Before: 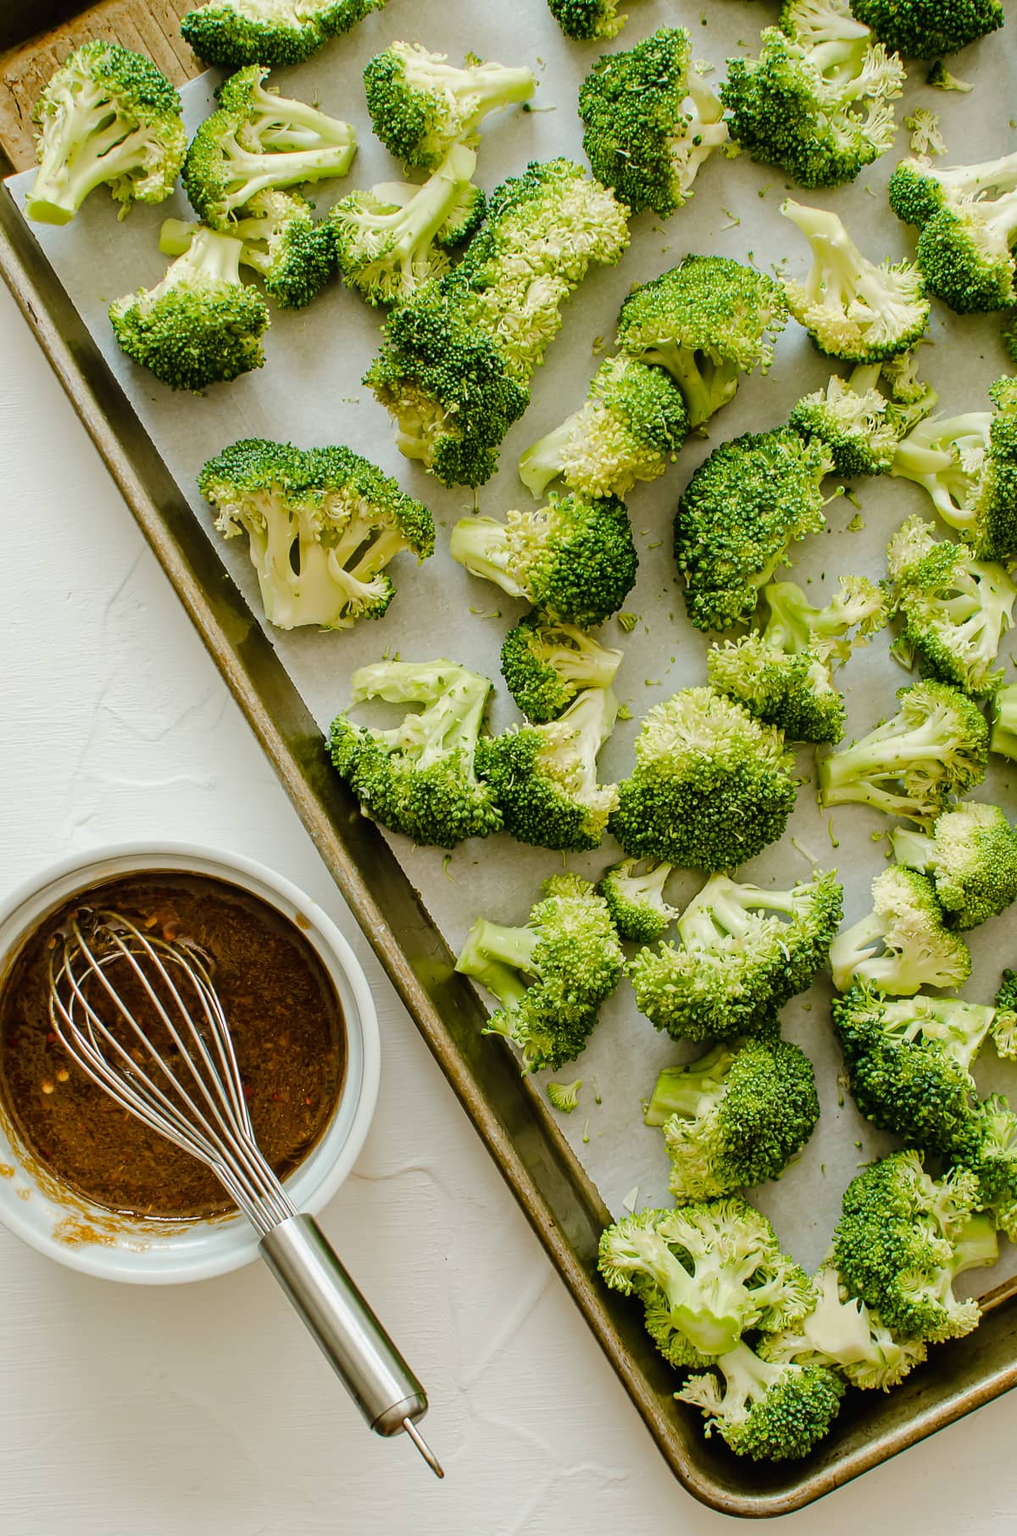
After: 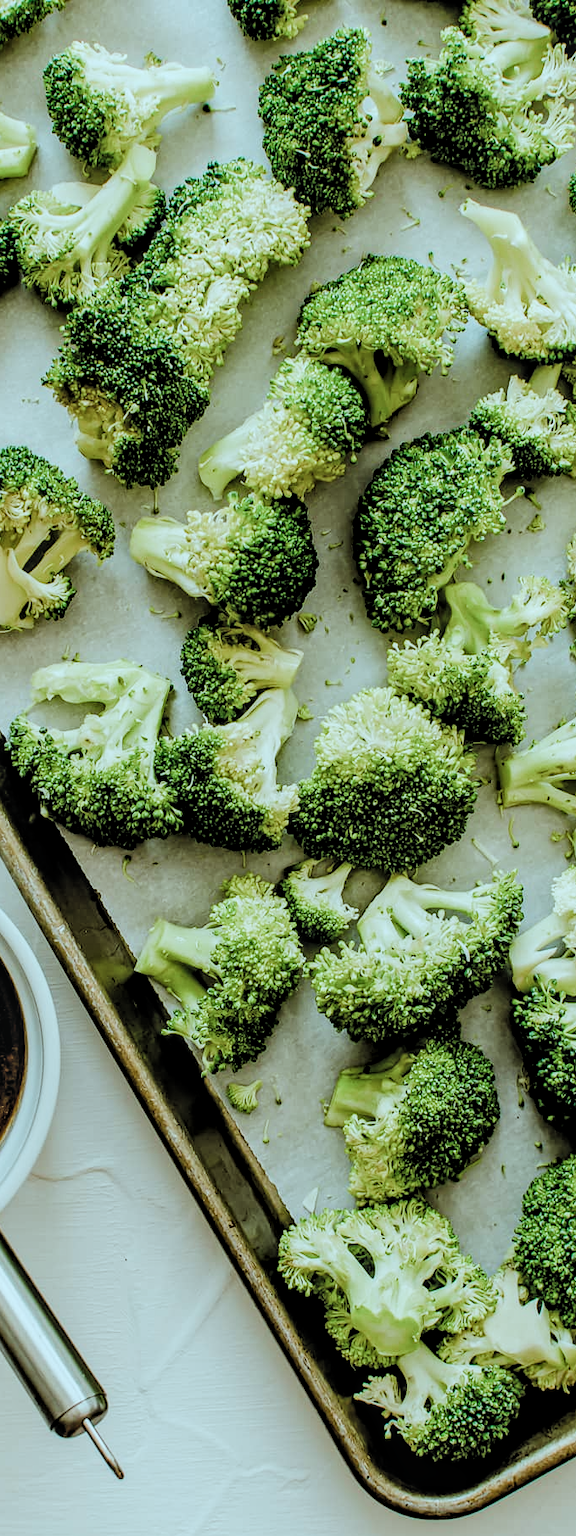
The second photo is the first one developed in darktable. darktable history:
filmic rgb: black relative exposure -5.04 EV, white relative exposure 3.99 EV, hardness 2.89, contrast 1.403, highlights saturation mix -19.44%, add noise in highlights 0.002, preserve chrominance luminance Y, color science v3 (2019), use custom middle-gray values true, contrast in highlights soft
local contrast: detail 130%
color correction: highlights a* -10.26, highlights b* -9.98
crop: left 31.543%, top 0.004%, right 11.765%
